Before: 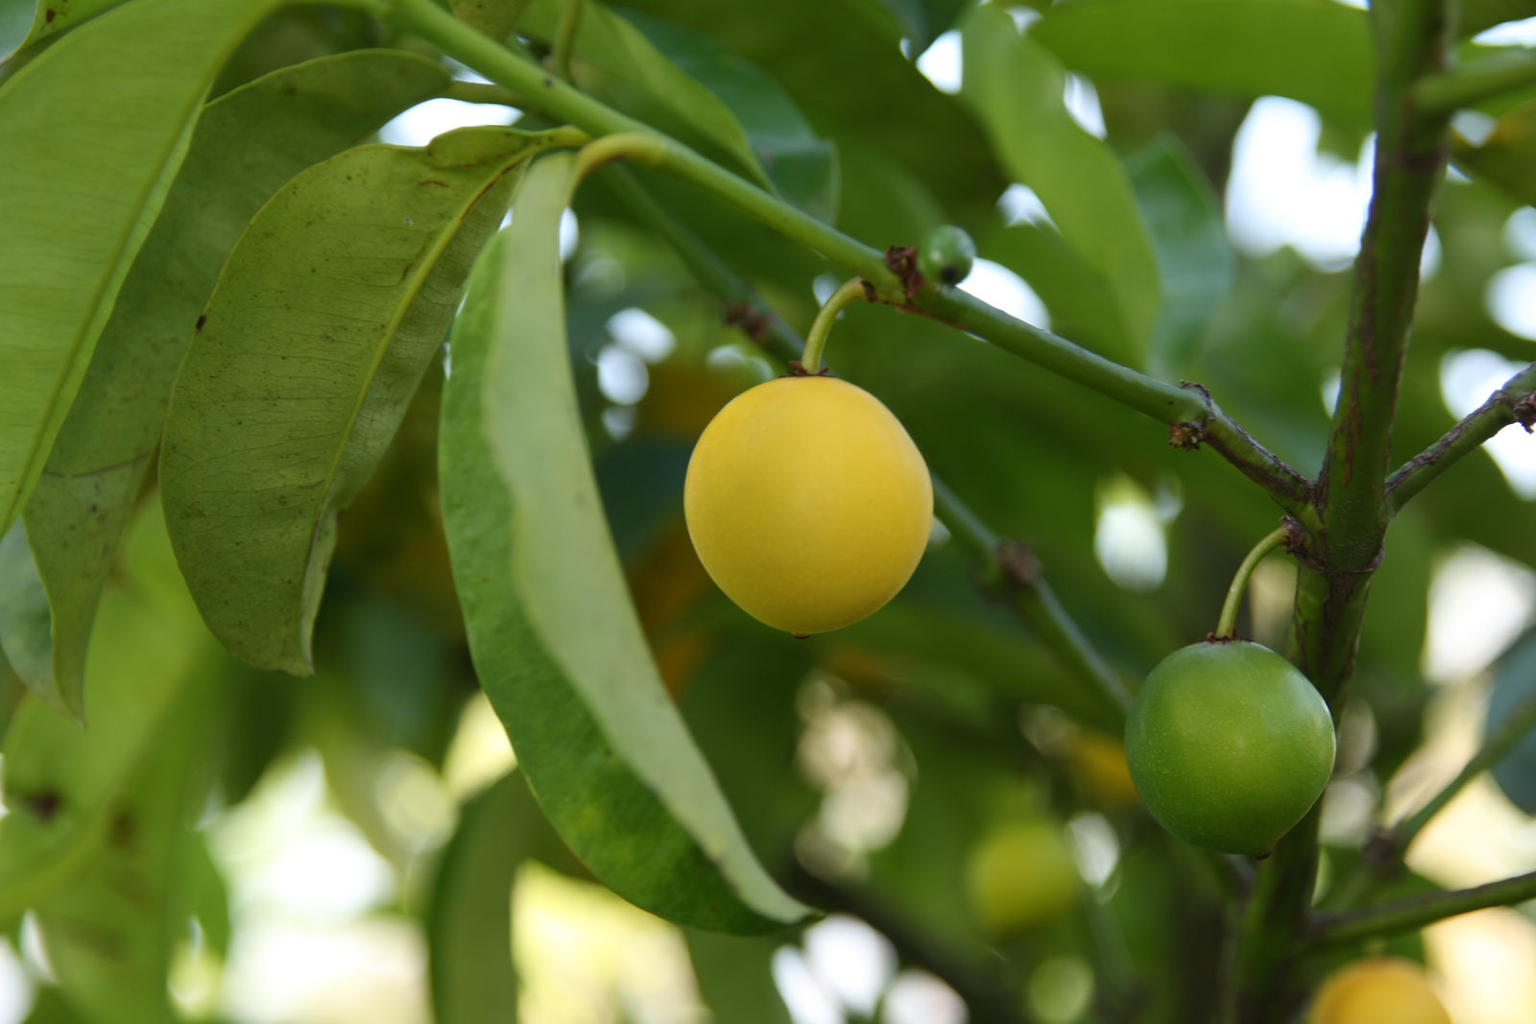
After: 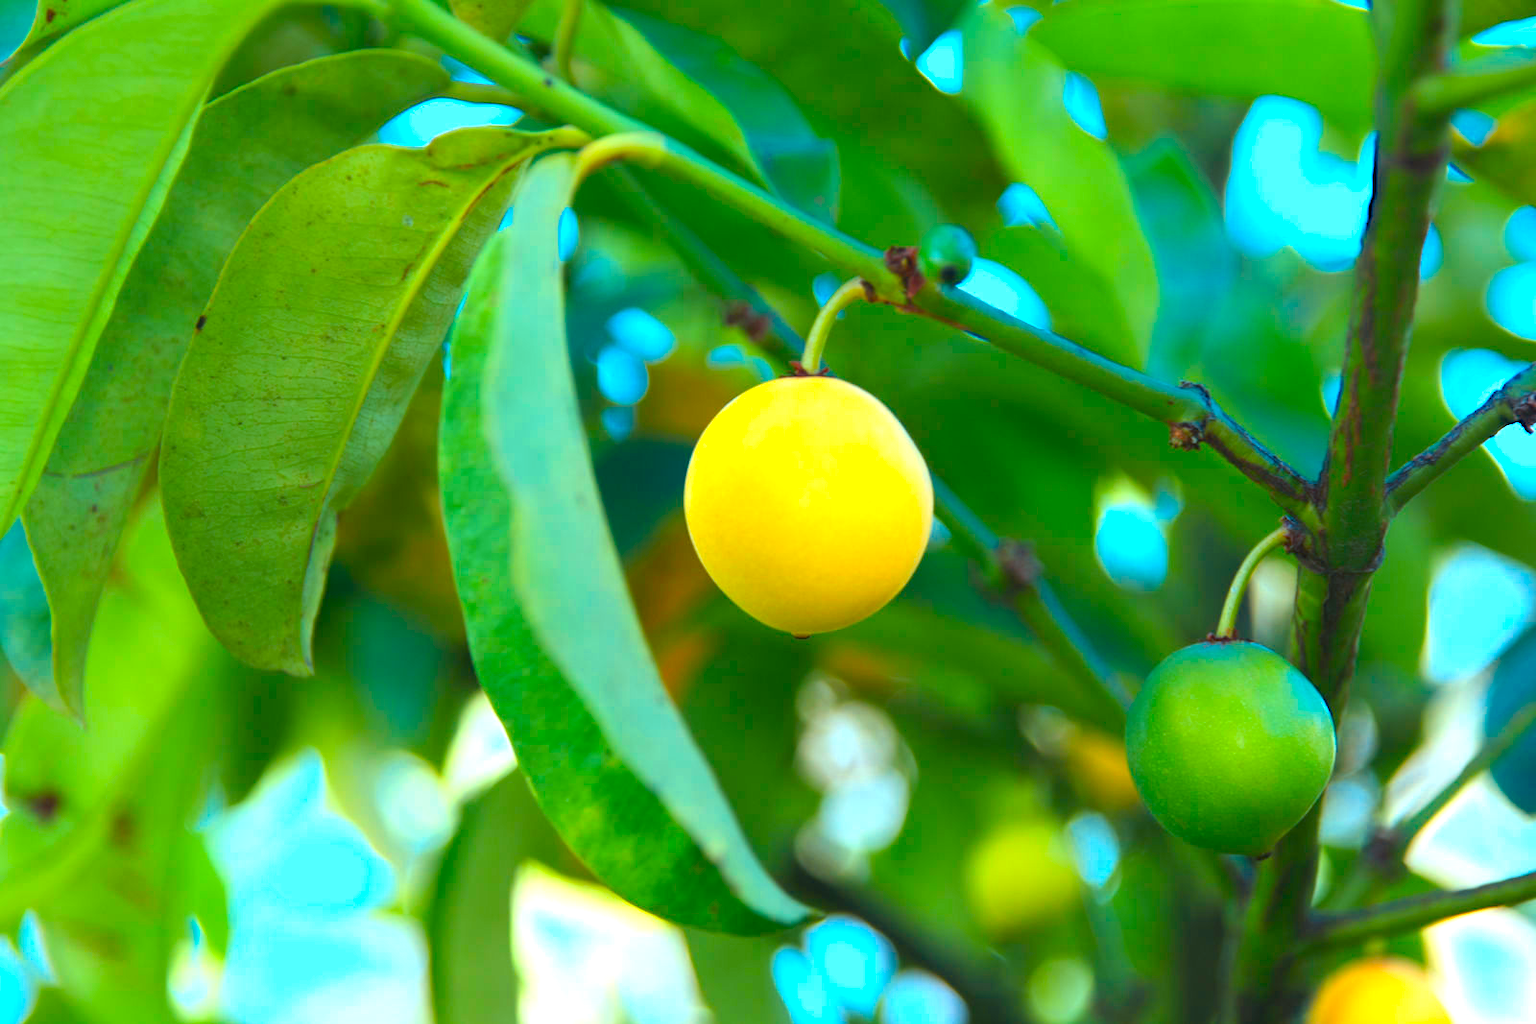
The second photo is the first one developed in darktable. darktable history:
color calibration: output R [1.422, -0.35, -0.252, 0], output G [-0.238, 1.259, -0.084, 0], output B [-0.081, -0.196, 1.58, 0], output brightness [0.49, 0.671, -0.57, 0], illuminant custom, x 0.371, y 0.382, temperature 4283.43 K
contrast equalizer: octaves 7, y [[0.5 ×6], [0.5 ×6], [0.975, 0.964, 0.925, 0.865, 0.793, 0.721], [0 ×6], [0 ×6]]
